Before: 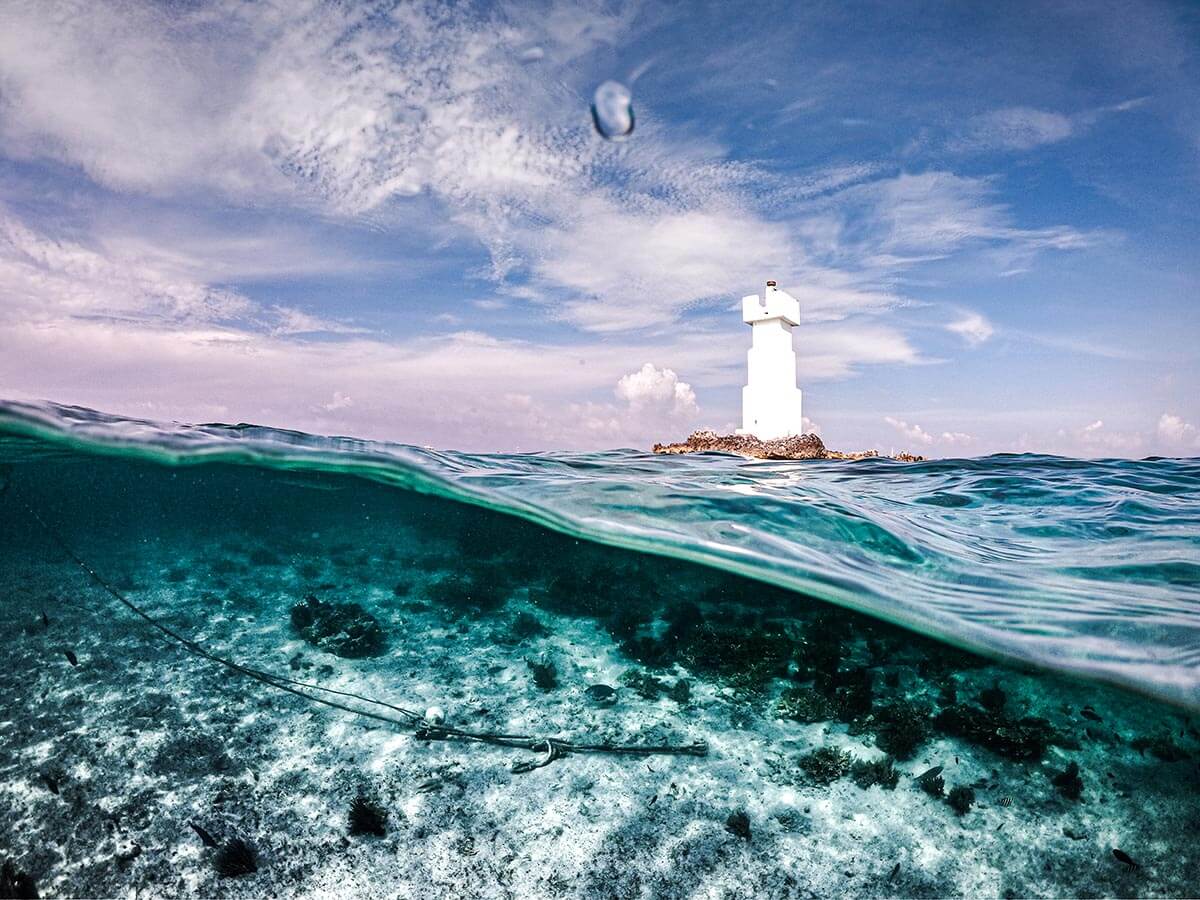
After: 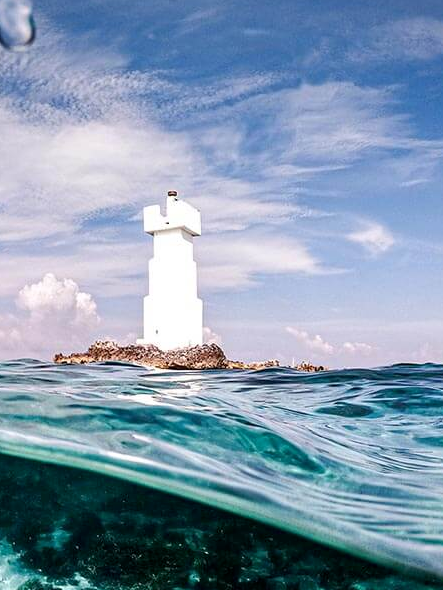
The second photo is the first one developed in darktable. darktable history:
crop and rotate: left 49.936%, top 10.094%, right 13.136%, bottom 24.256%
exposure: black level correction 0.001, compensate highlight preservation false
